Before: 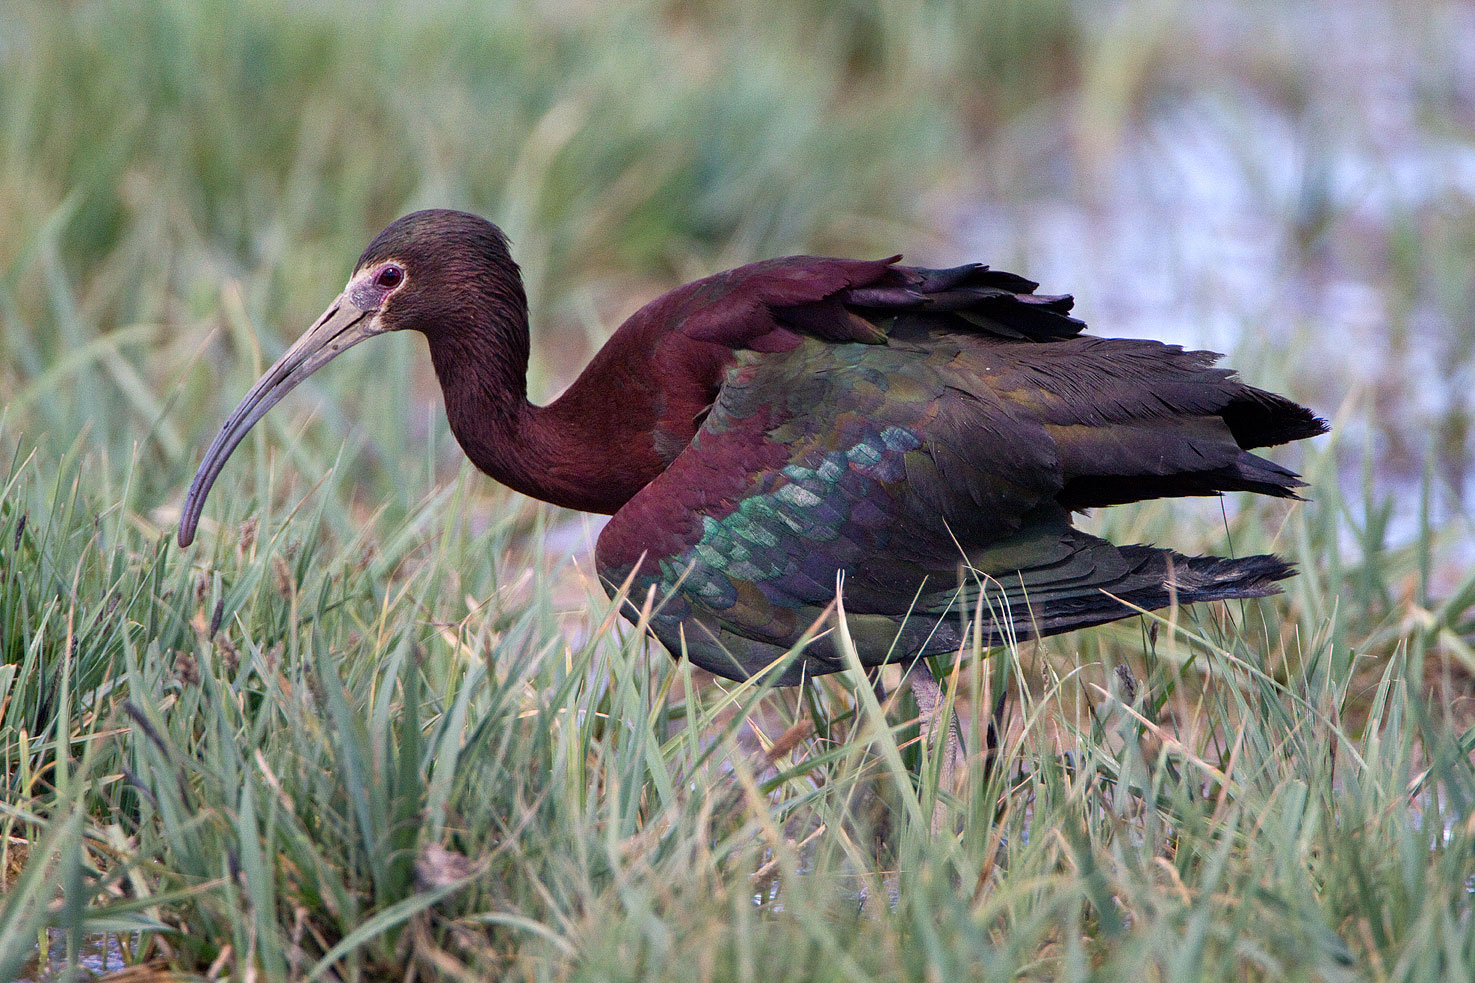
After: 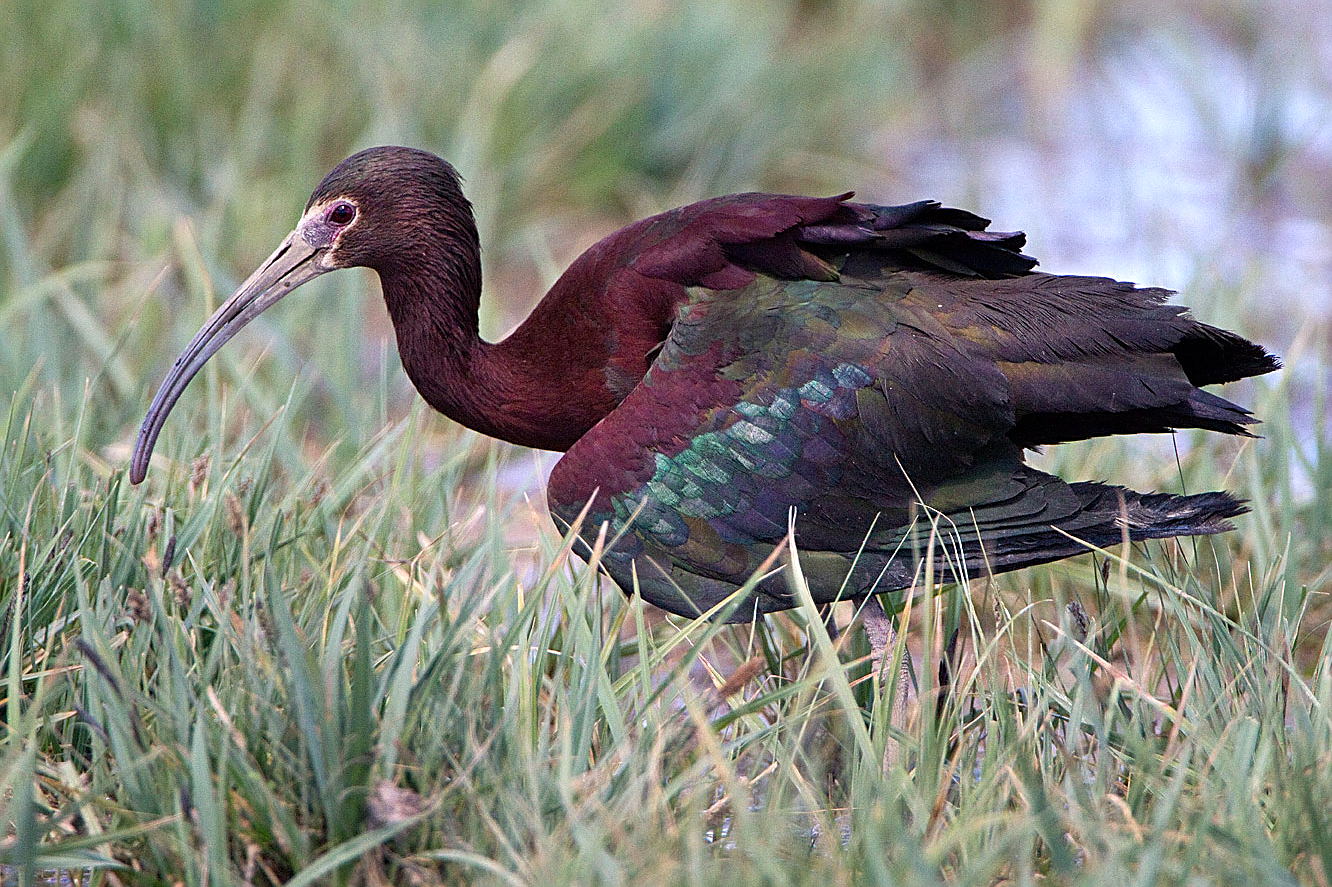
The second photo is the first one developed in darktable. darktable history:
crop: left 3.305%, top 6.436%, right 6.389%, bottom 3.258%
levels: levels [0, 0.476, 0.951]
sharpen: on, module defaults
